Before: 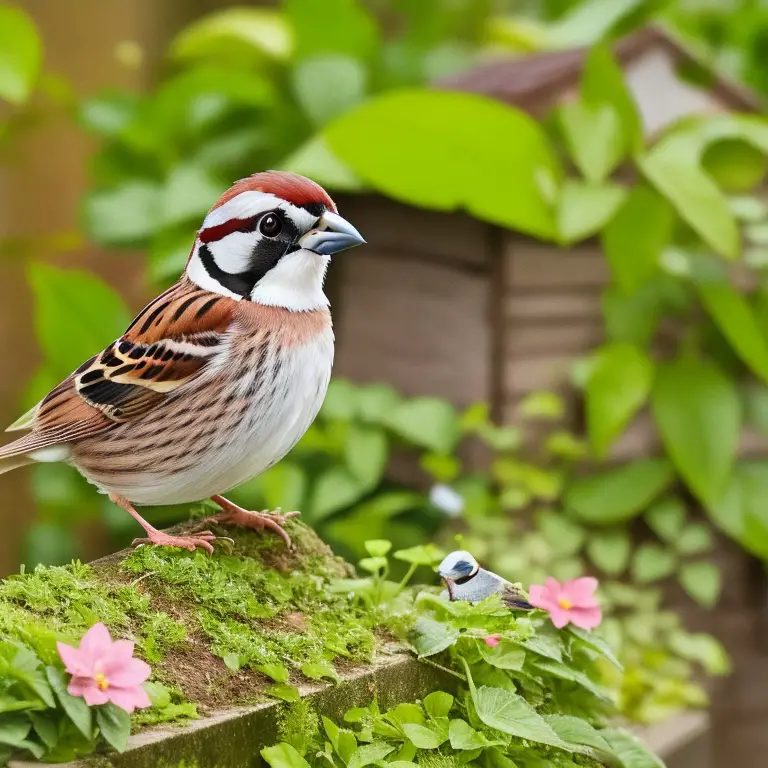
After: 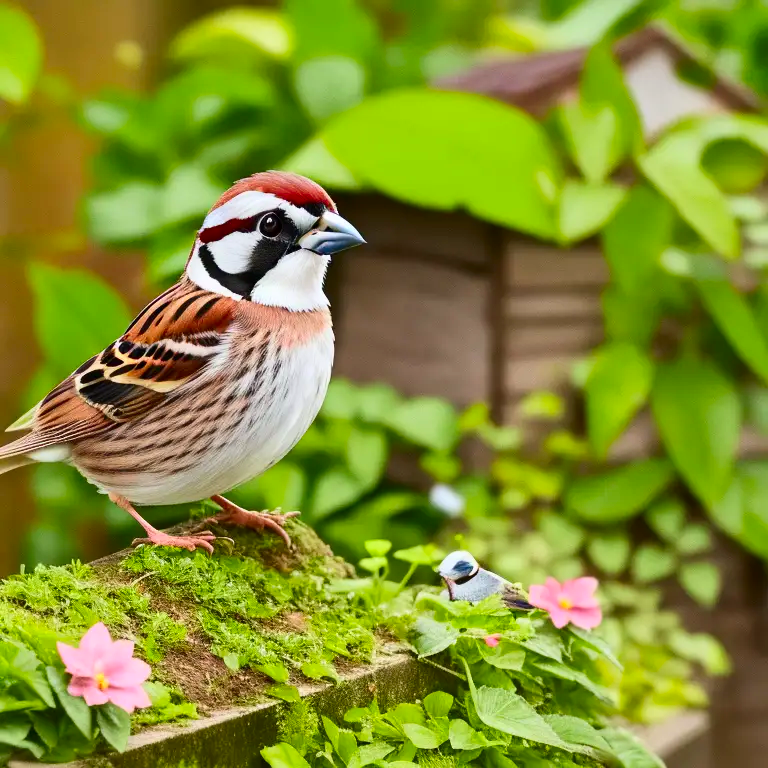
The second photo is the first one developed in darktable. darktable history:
contrast brightness saturation: contrast 0.181, saturation 0.299
